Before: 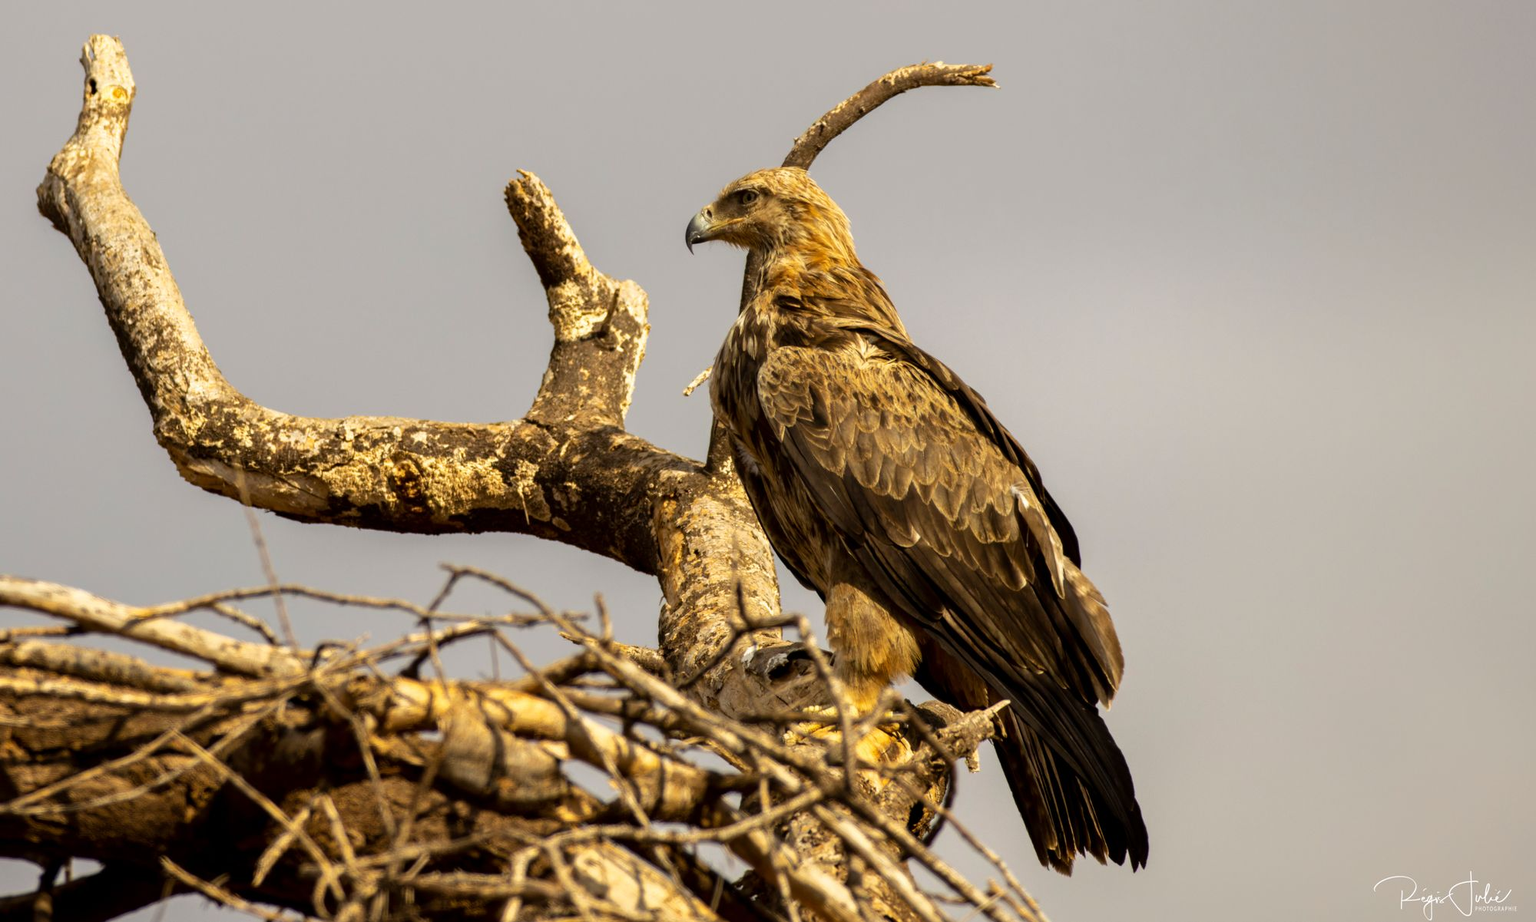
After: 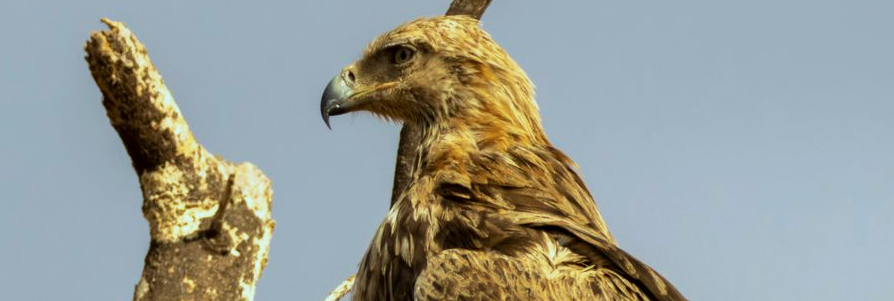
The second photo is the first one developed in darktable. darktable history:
exposure: black level correction 0.001, exposure -0.125 EV, compensate exposure bias true, compensate highlight preservation false
velvia: on, module defaults
color calibration: illuminant F (fluorescent), F source F9 (Cool White Deluxe 4150 K) – high CRI, x 0.374, y 0.373, temperature 4158.34 K
crop: left 28.64%, top 16.832%, right 26.637%, bottom 58.055%
